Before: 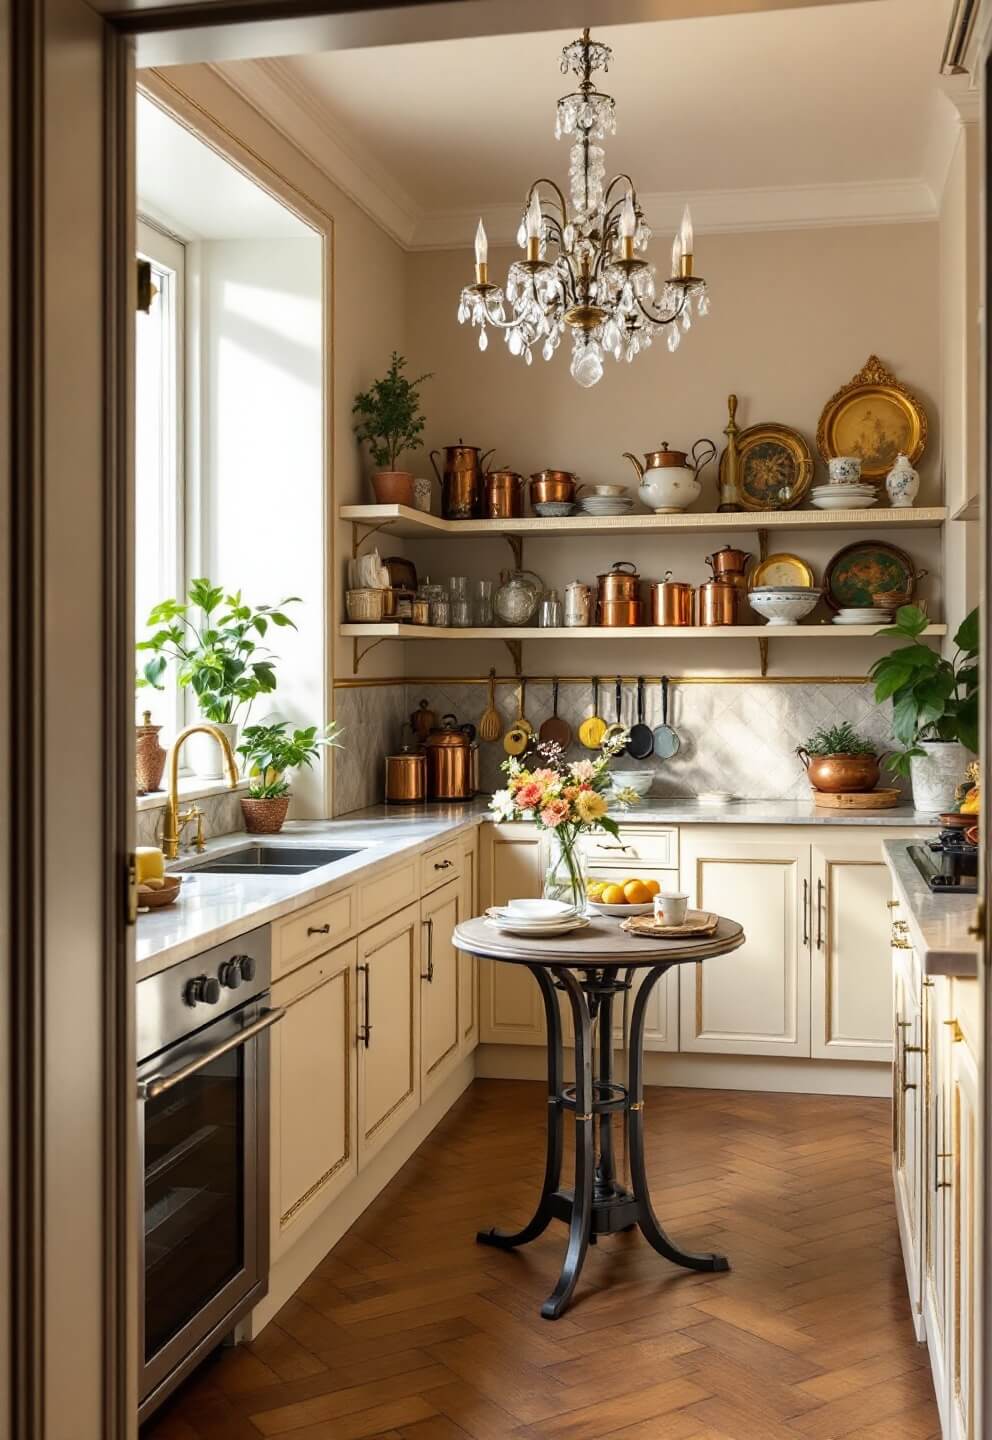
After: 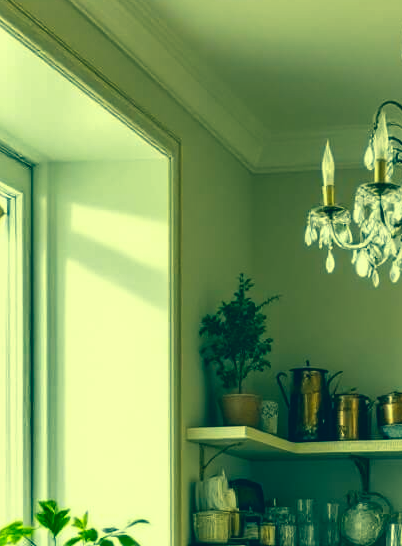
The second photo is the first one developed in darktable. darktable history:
shadows and highlights: shadows 60, soften with gaussian
base curve: curves: ch0 [(0, 0) (0.472, 0.455) (1, 1)], preserve colors none
color correction: highlights a* -15.58, highlights b* 40, shadows a* -40, shadows b* -26.18
crop: left 15.452%, top 5.459%, right 43.956%, bottom 56.62%
